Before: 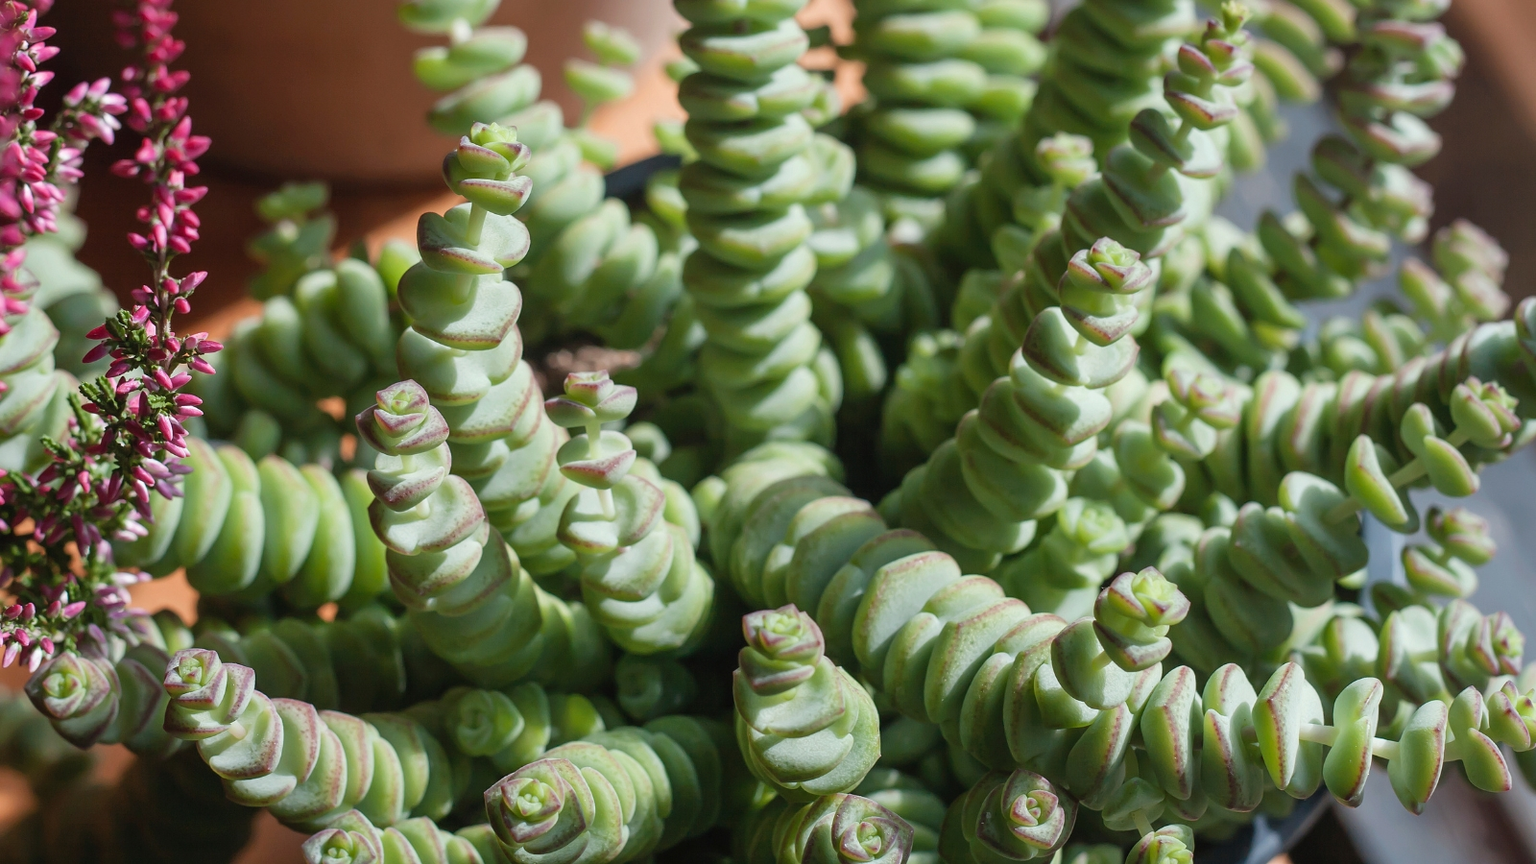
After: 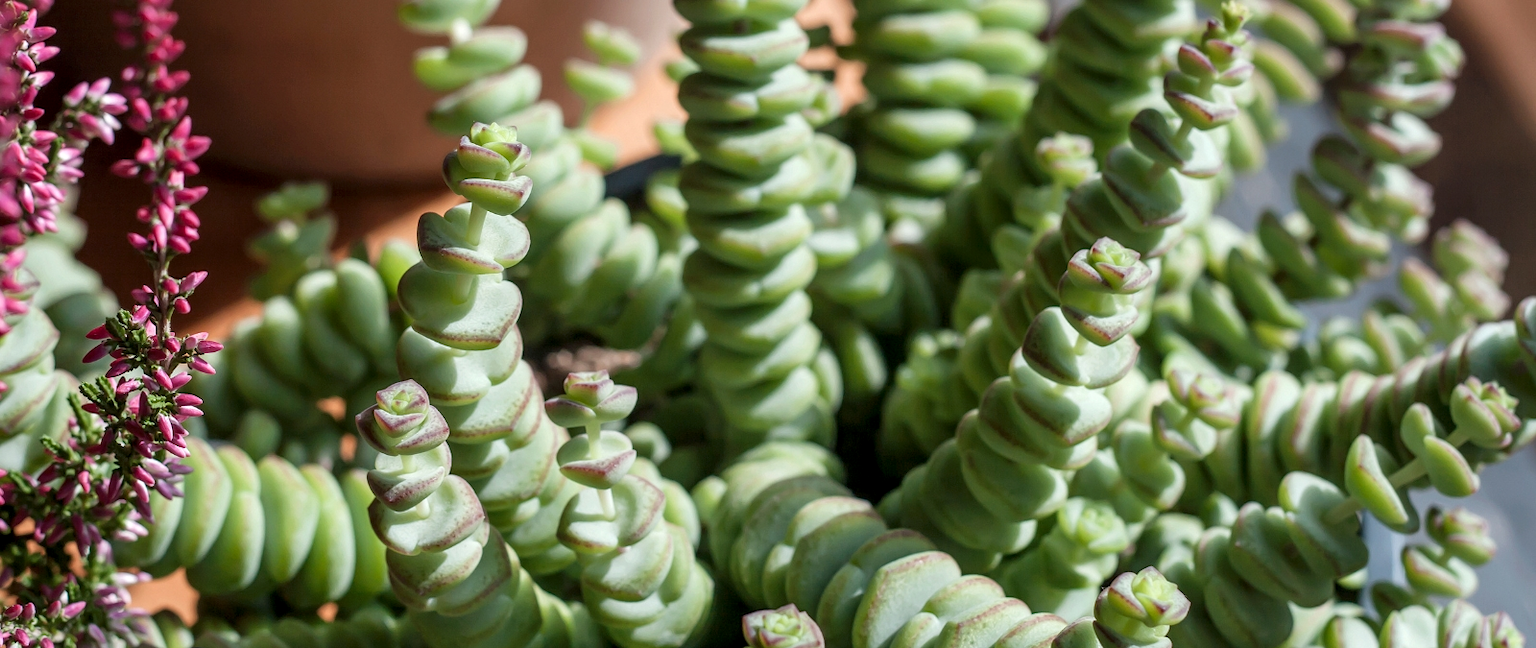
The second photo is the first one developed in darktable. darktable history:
crop: bottom 24.988%
local contrast: highlights 25%, shadows 75%, midtone range 0.75
